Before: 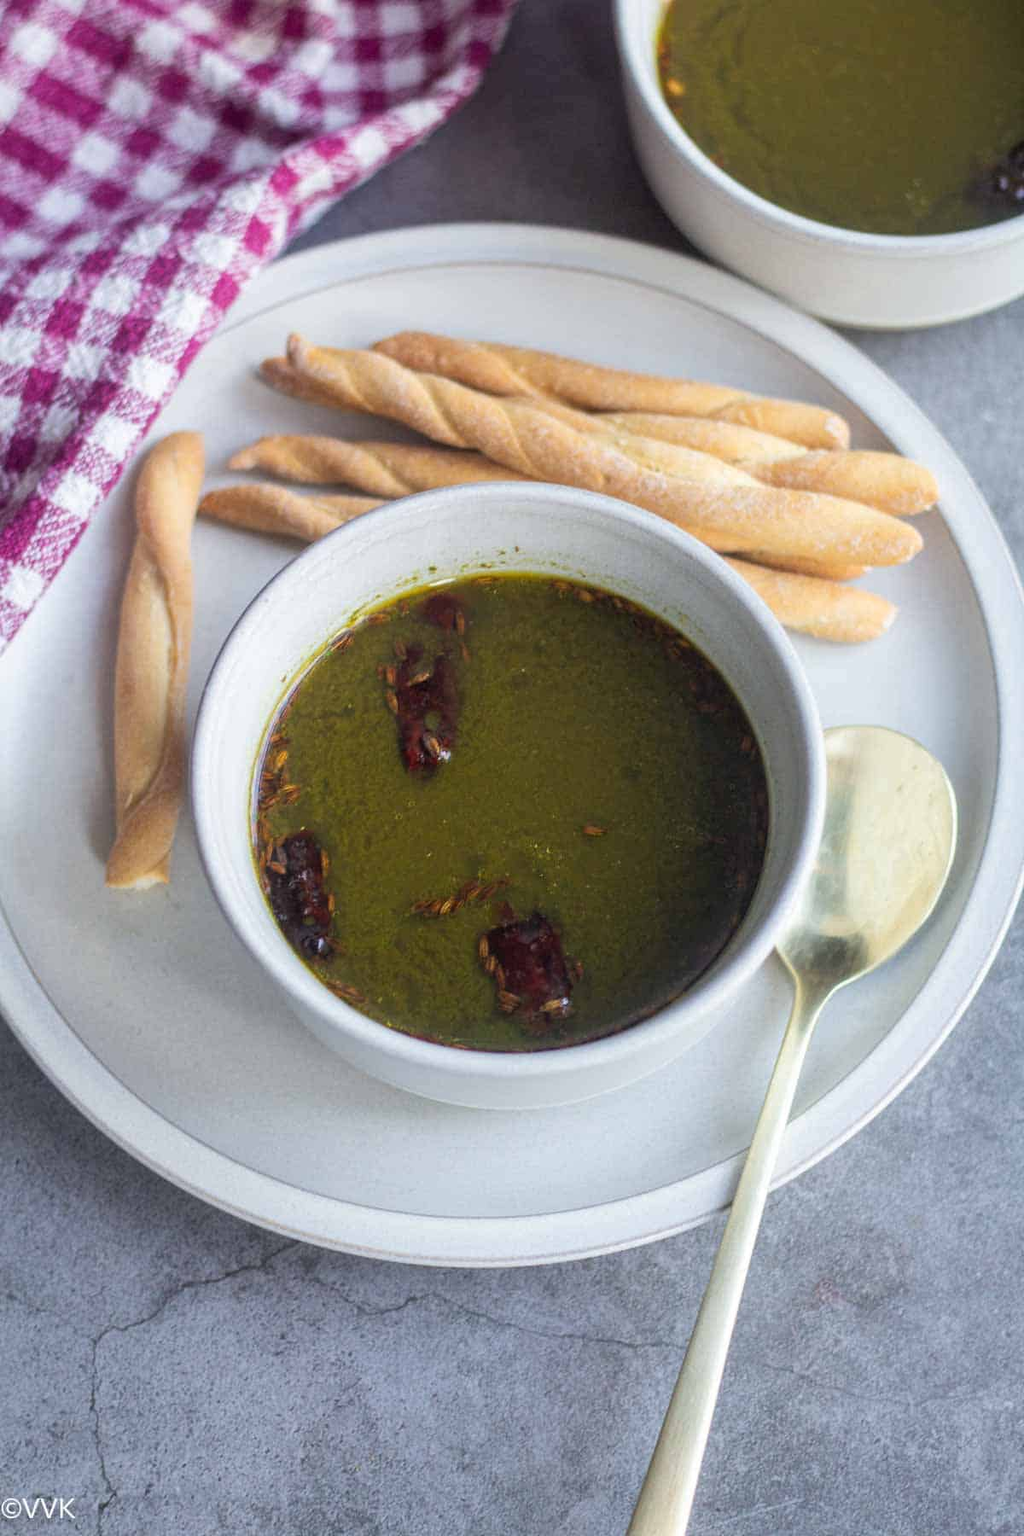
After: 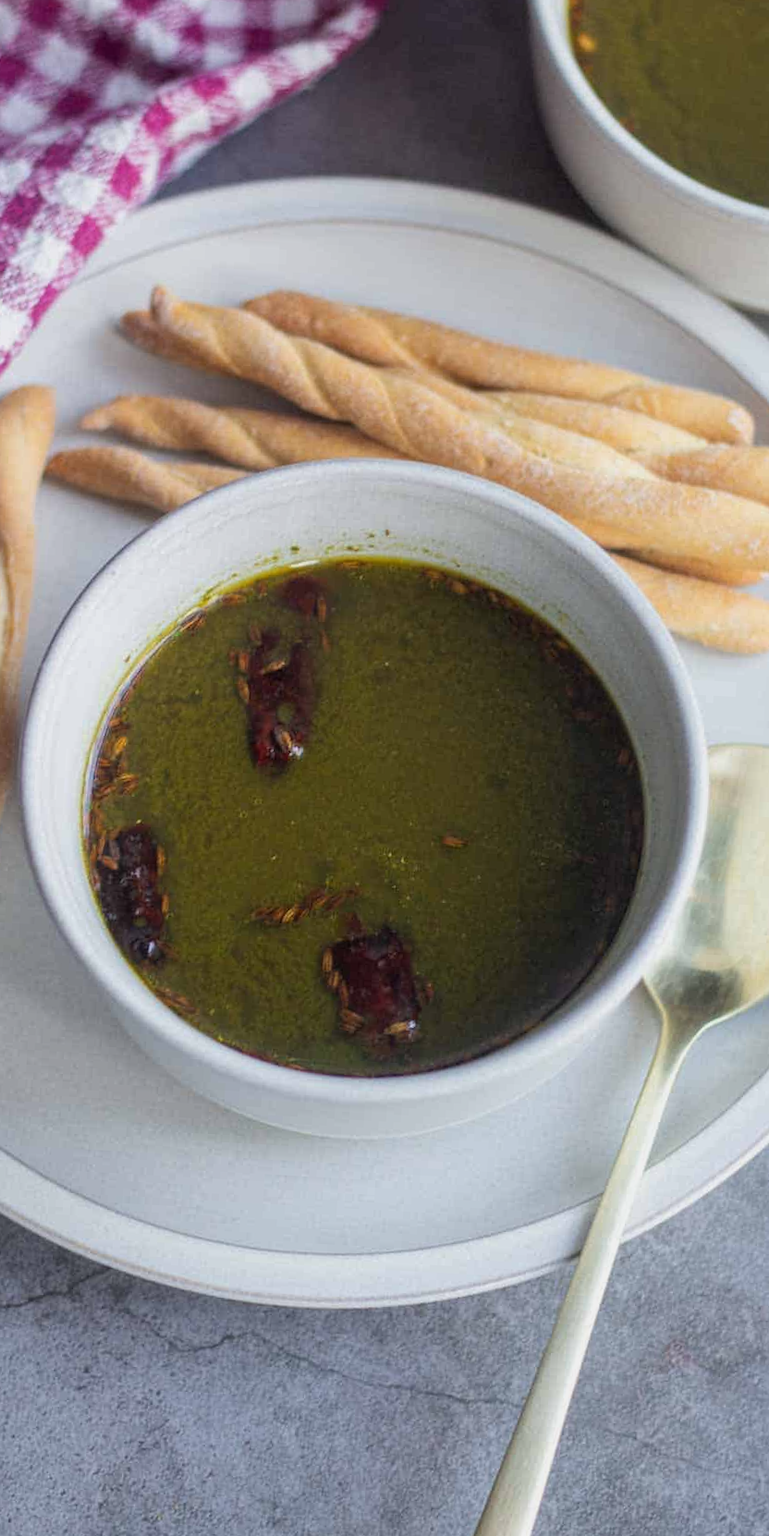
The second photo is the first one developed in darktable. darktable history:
exposure: exposure -0.21 EV, compensate exposure bias true, compensate highlight preservation false
crop and rotate: angle -3.2°, left 14.025%, top 0.036%, right 10.79%, bottom 0.019%
